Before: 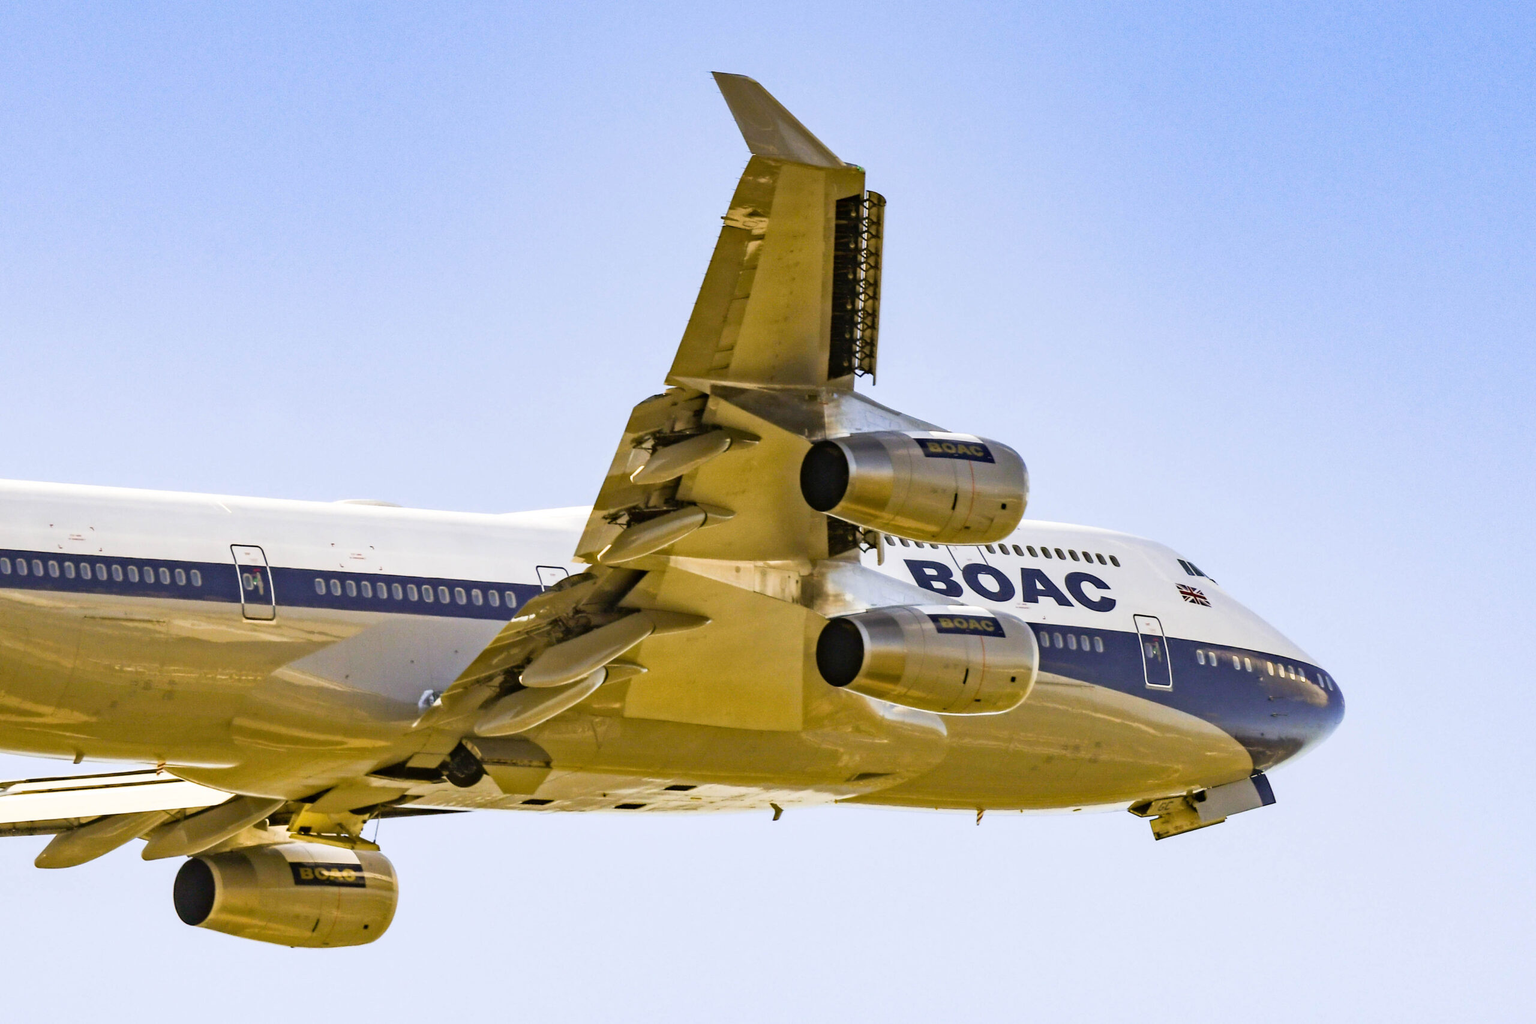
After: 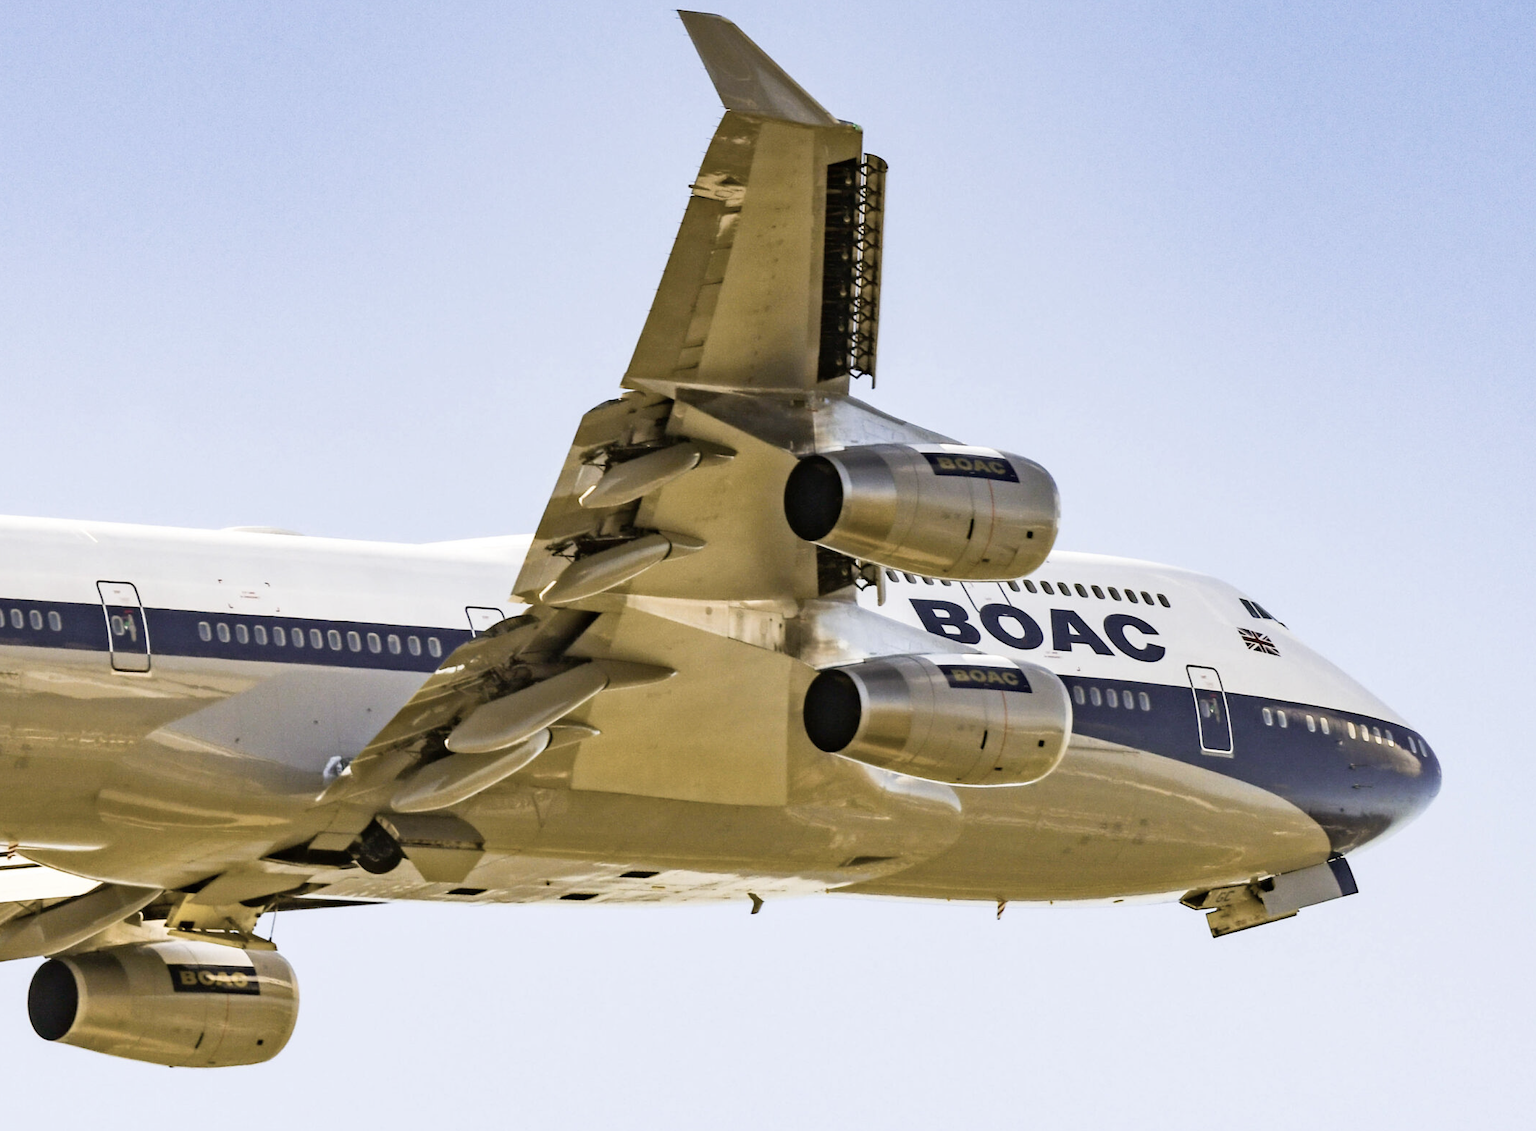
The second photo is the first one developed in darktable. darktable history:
crop: left 9.807%, top 6.259%, right 7.334%, bottom 2.177%
white balance: emerald 1
contrast brightness saturation: contrast 0.1, saturation -0.36
